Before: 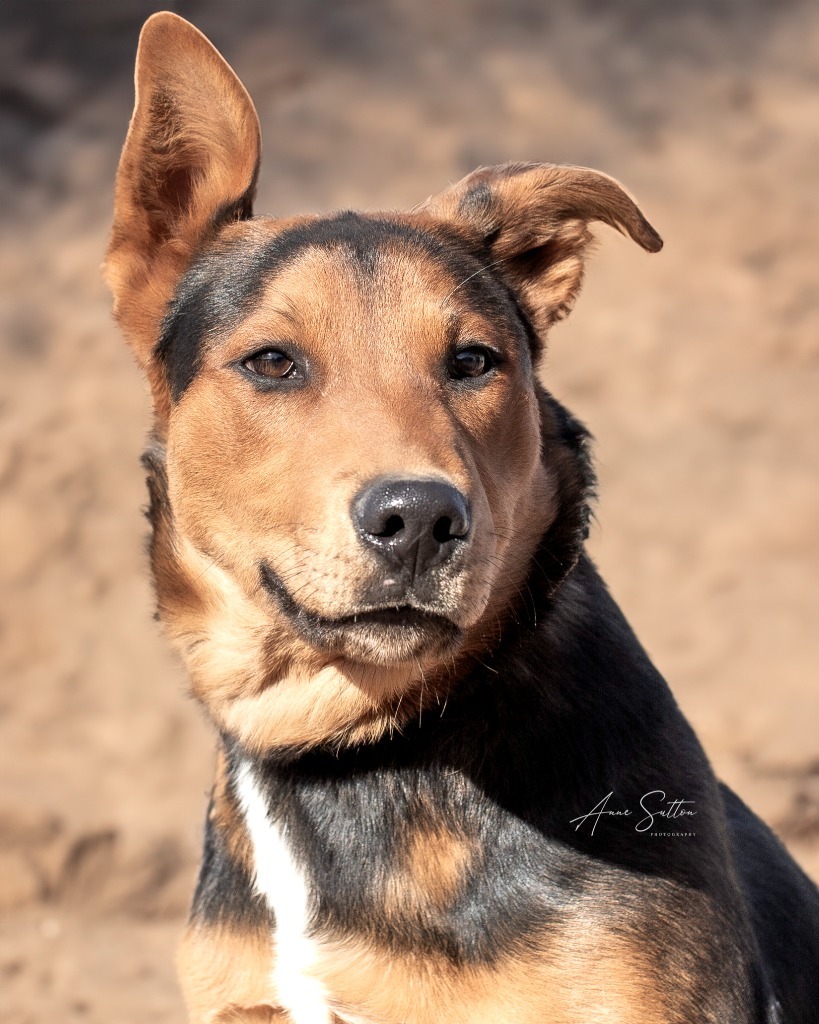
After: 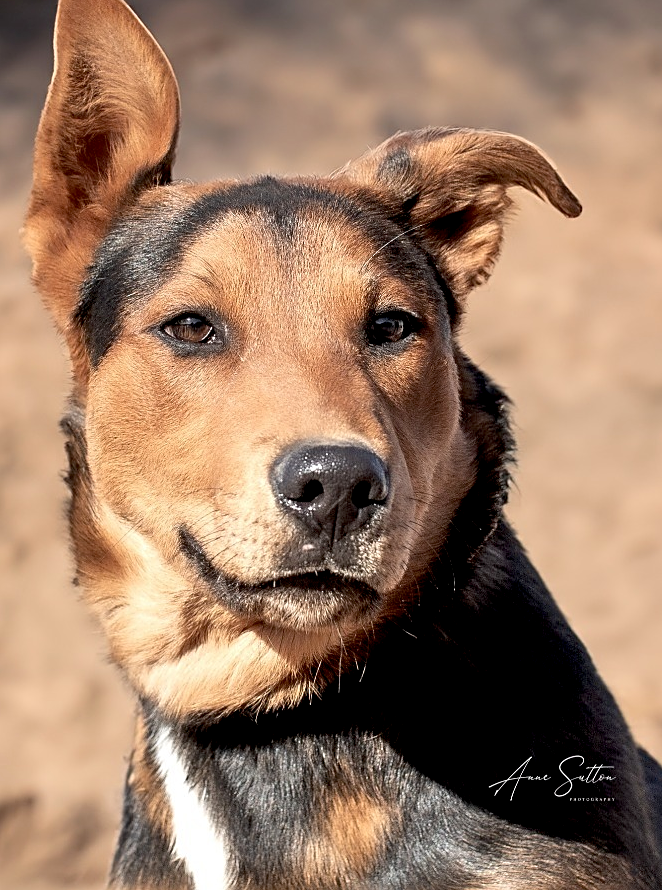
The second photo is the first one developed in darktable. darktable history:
exposure: black level correction 0.009, compensate highlight preservation false
sharpen: on, module defaults
crop: left 9.929%, top 3.475%, right 9.188%, bottom 9.529%
